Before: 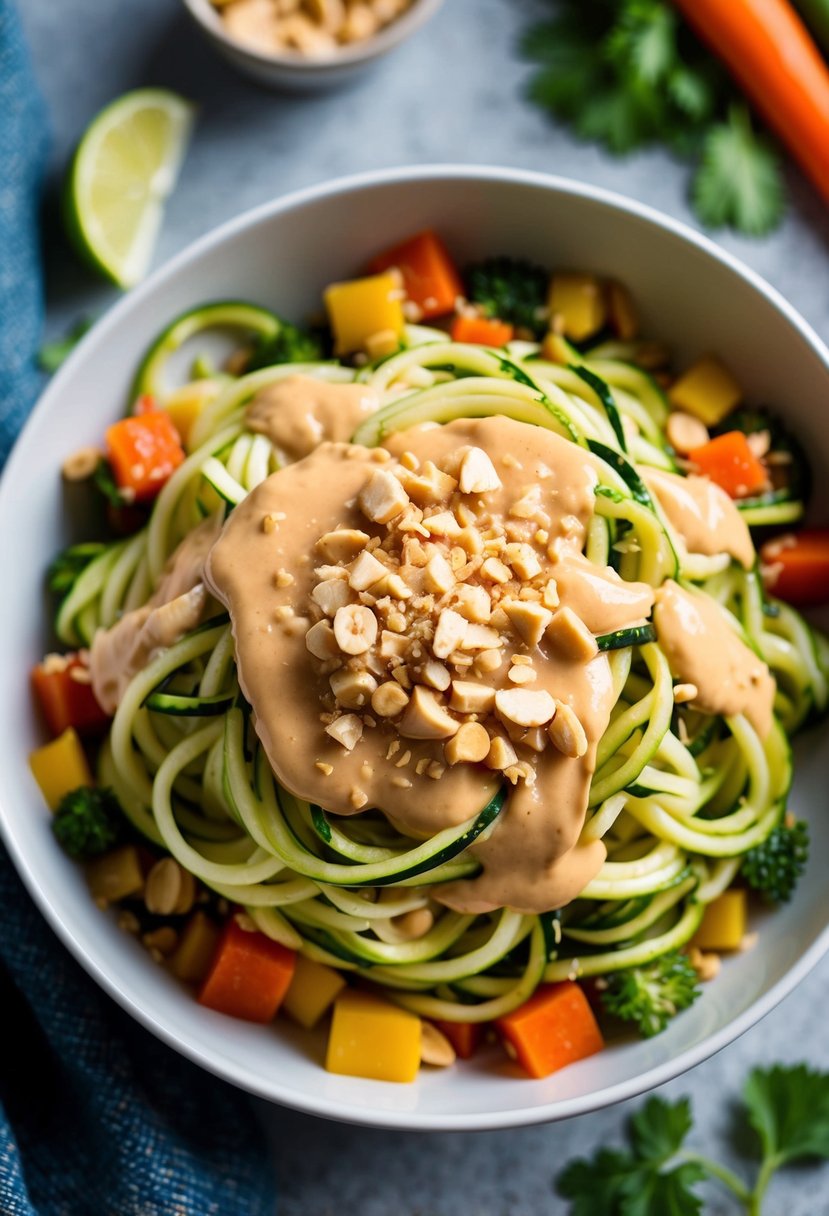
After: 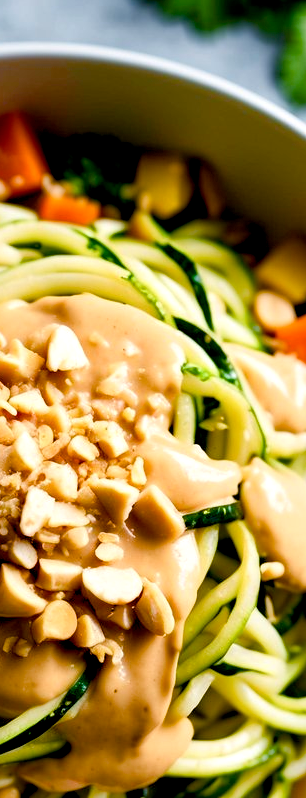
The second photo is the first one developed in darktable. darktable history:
color balance rgb: shadows lift › luminance -9.41%, highlights gain › luminance 17.6%, global offset › luminance -1.45%, perceptual saturation grading › highlights -17.77%, perceptual saturation grading › mid-tones 33.1%, perceptual saturation grading › shadows 50.52%, global vibrance 24.22%
crop and rotate: left 49.936%, top 10.094%, right 13.136%, bottom 24.256%
